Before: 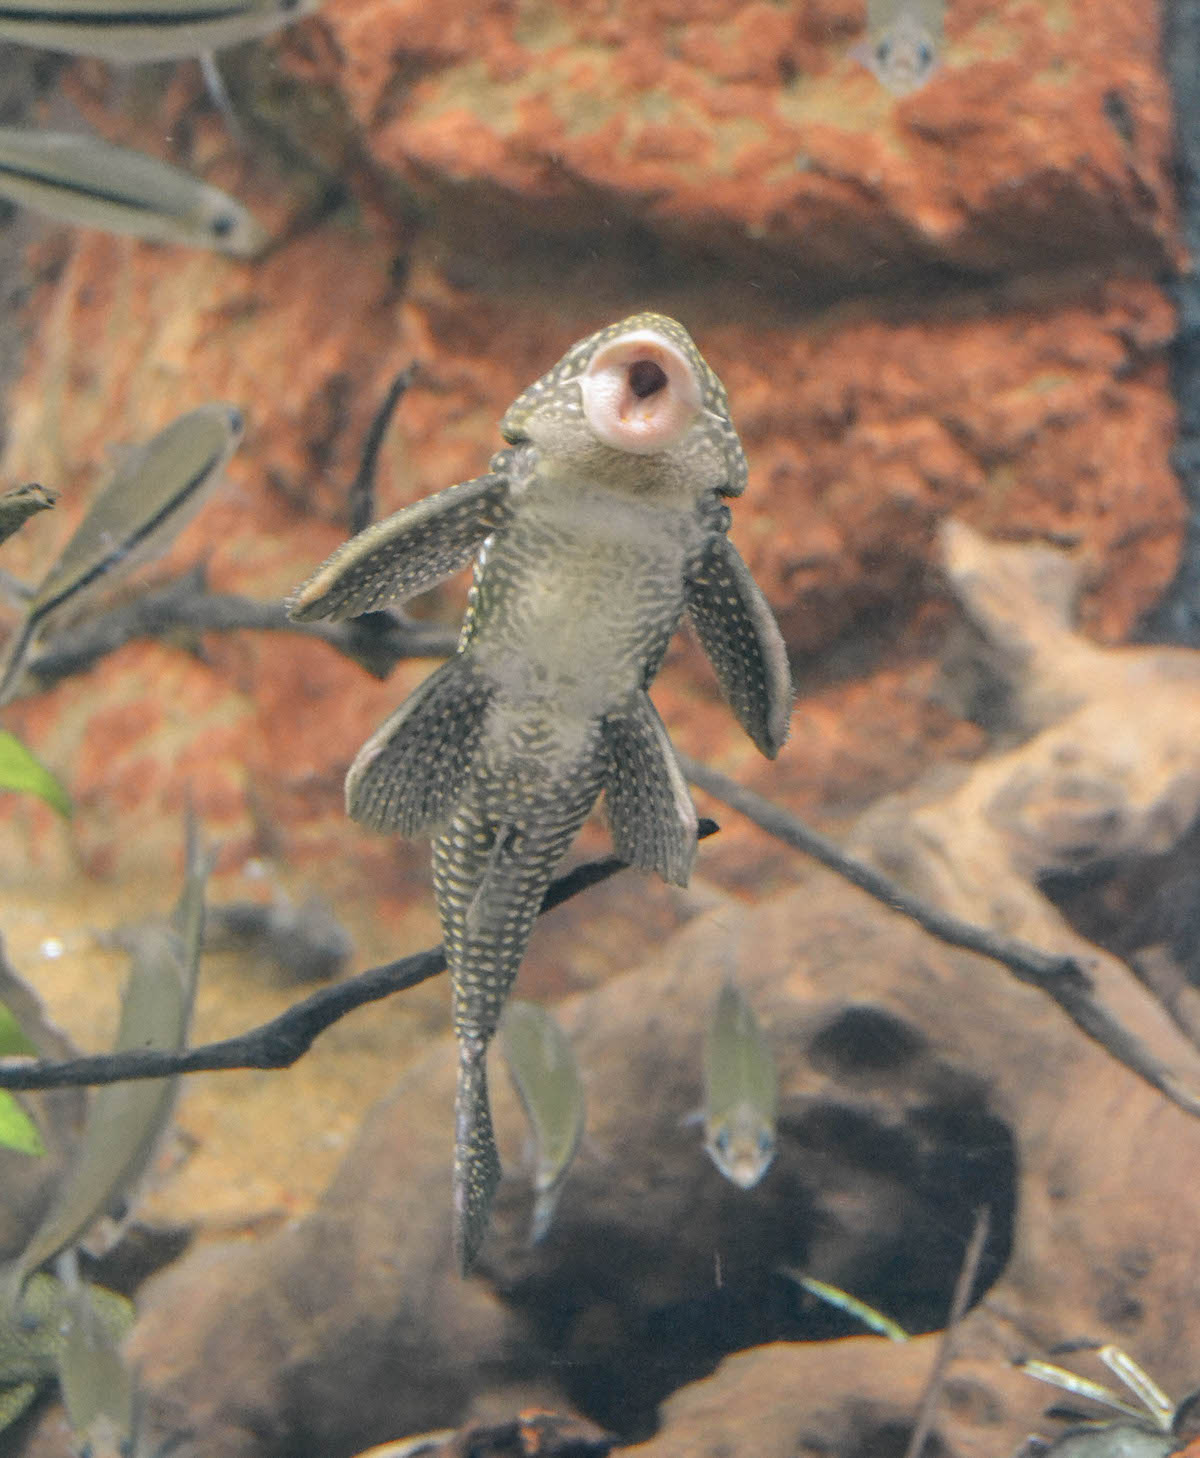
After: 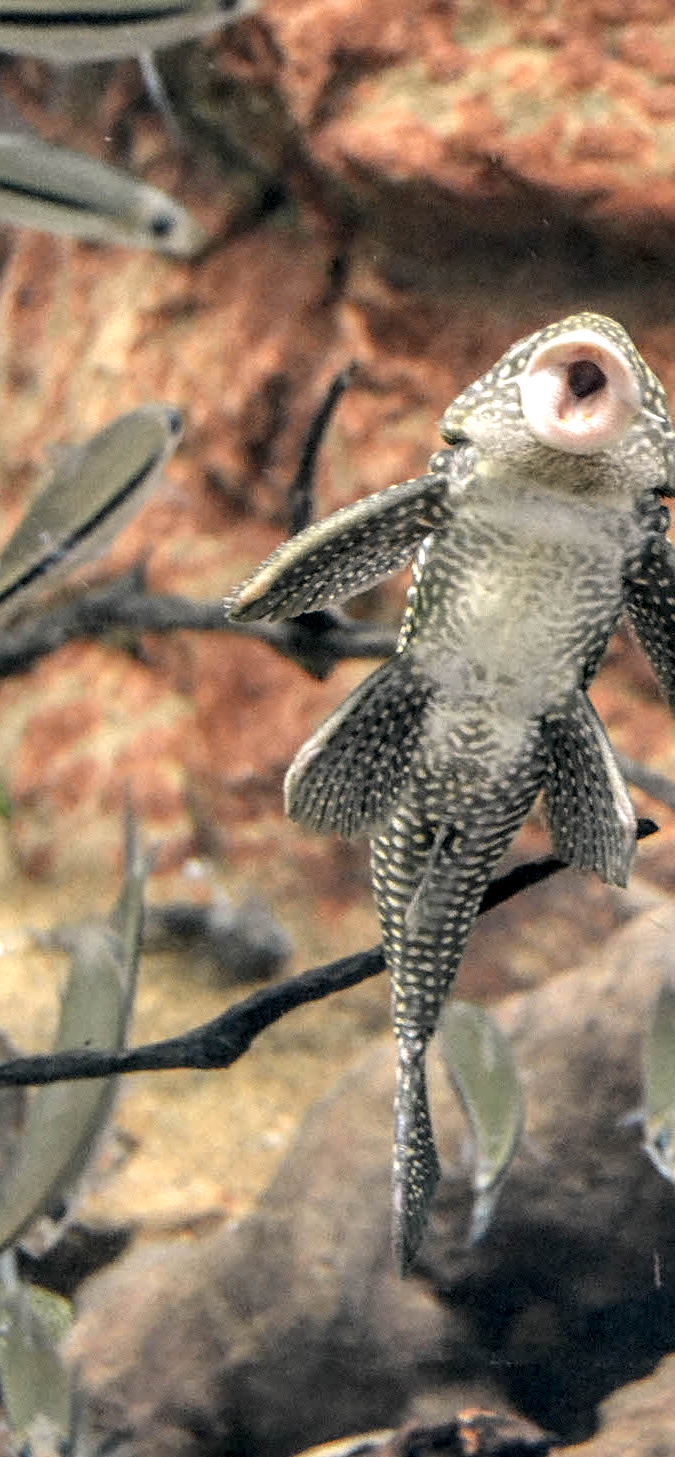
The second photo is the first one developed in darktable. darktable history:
sharpen: amount 0.2
local contrast: highlights 20%, detail 197%
crop: left 5.114%, right 38.589%
